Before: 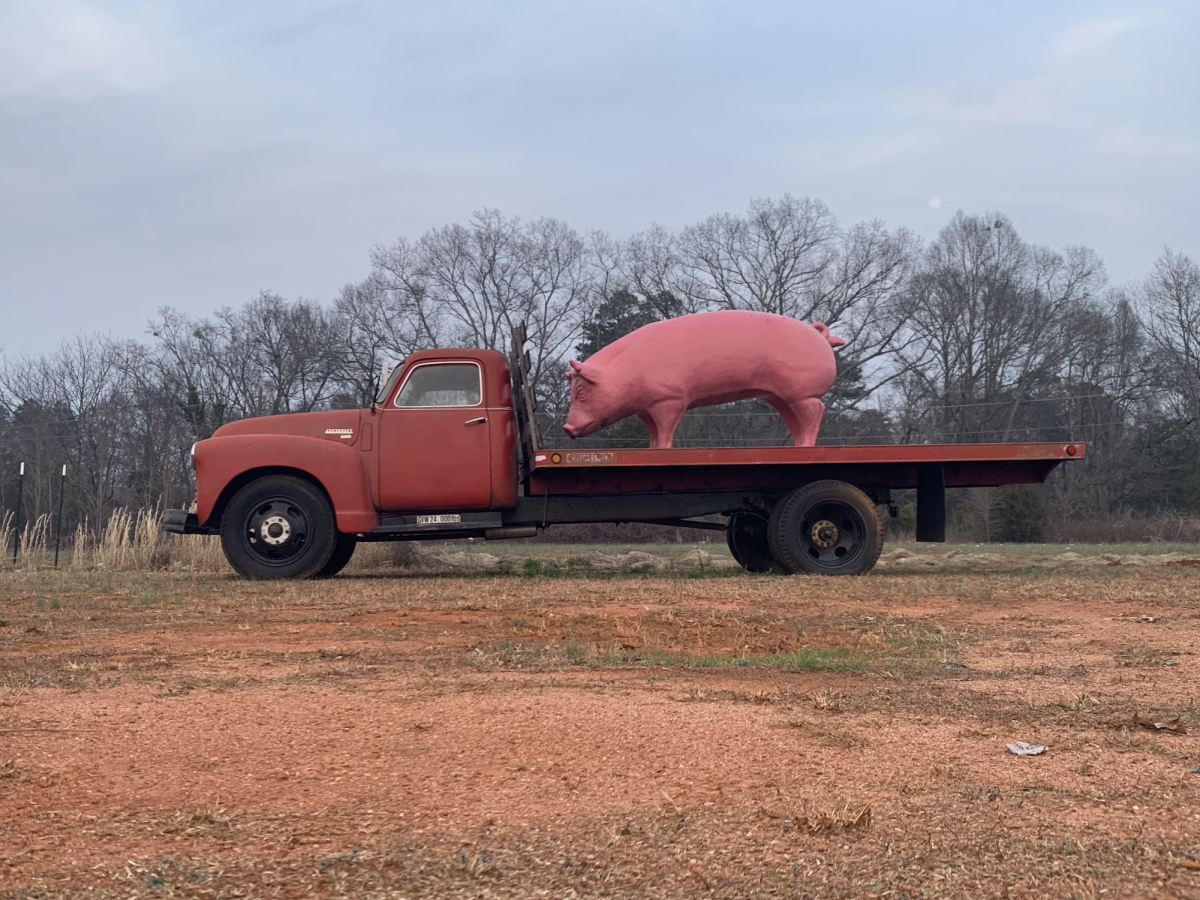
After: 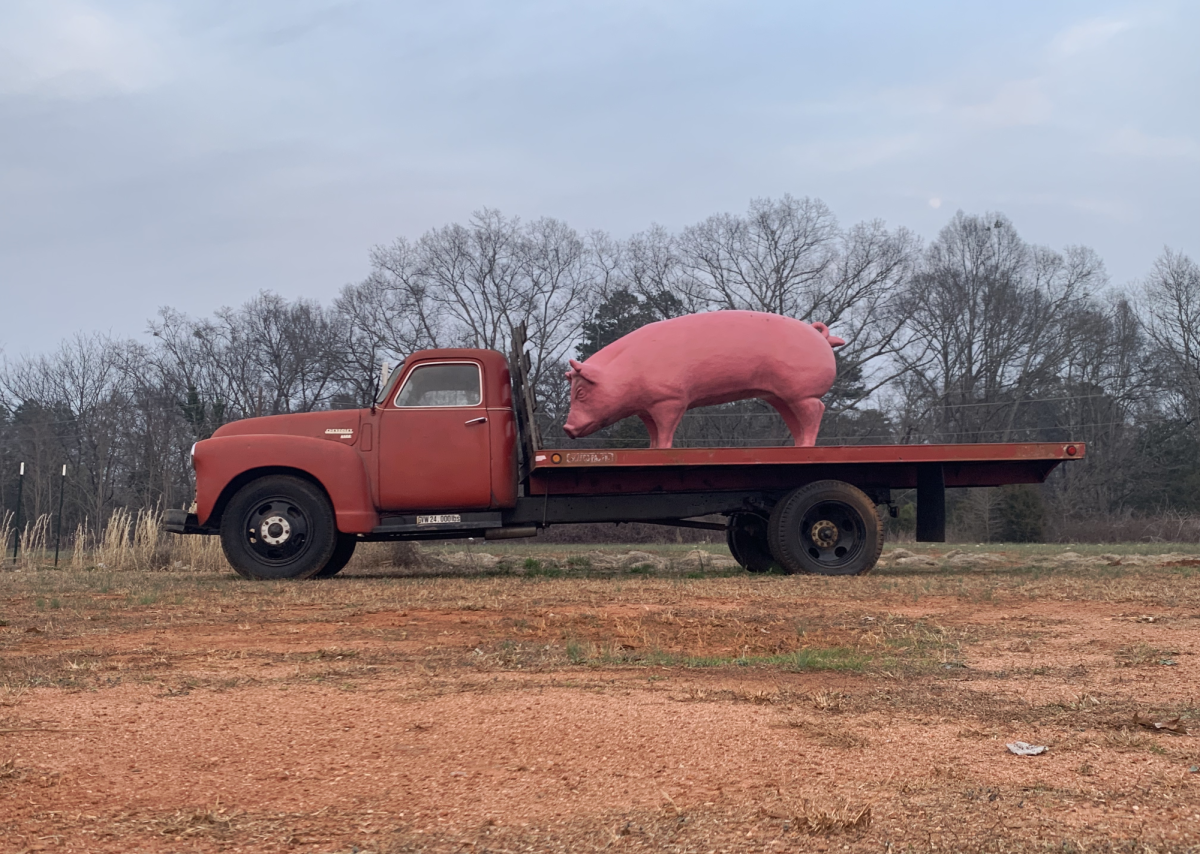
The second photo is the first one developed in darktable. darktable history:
tone curve: curves: ch0 [(0, 0) (0.003, 0.003) (0.011, 0.011) (0.025, 0.024) (0.044, 0.044) (0.069, 0.068) (0.1, 0.098) (0.136, 0.133) (0.177, 0.174) (0.224, 0.22) (0.277, 0.272) (0.335, 0.329) (0.399, 0.392) (0.468, 0.46) (0.543, 0.546) (0.623, 0.626) (0.709, 0.711) (0.801, 0.802) (0.898, 0.898) (1, 1)], preserve colors none
crop and rotate: top 0%, bottom 5.097%
